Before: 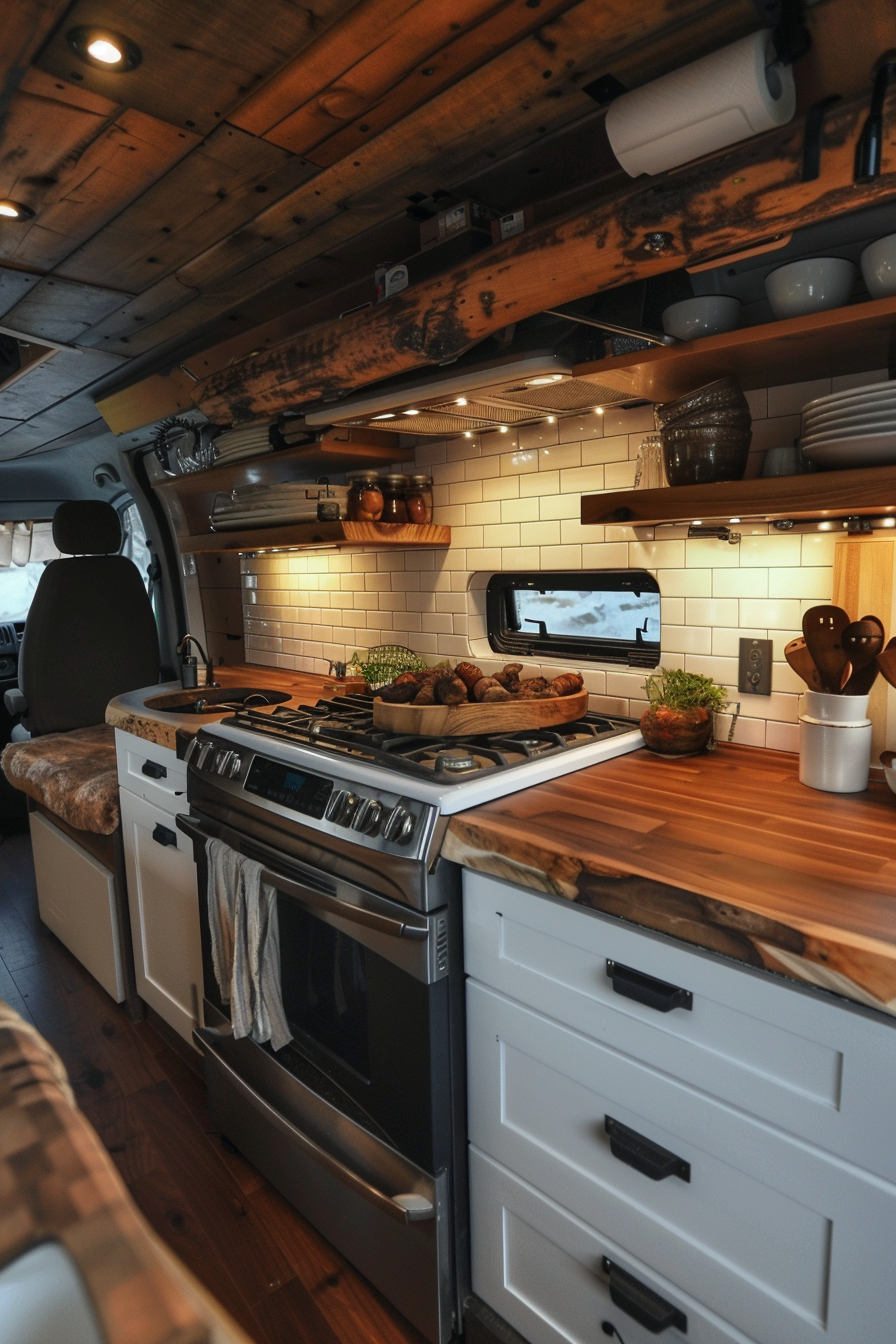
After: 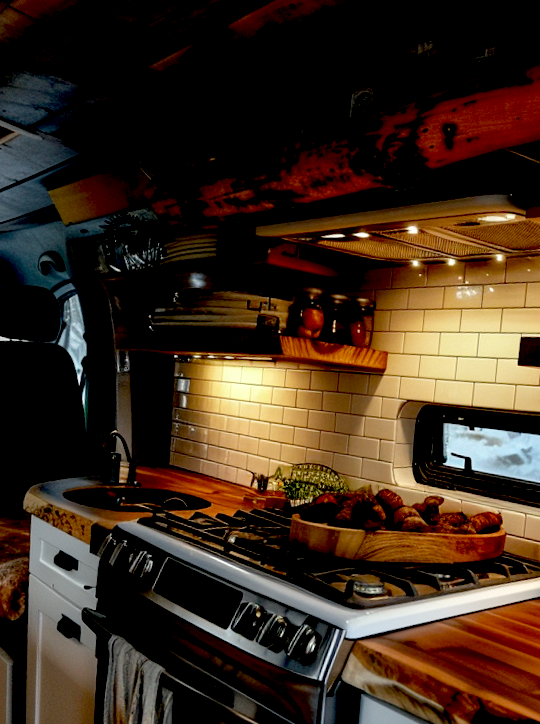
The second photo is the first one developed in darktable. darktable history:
exposure: black level correction 0.048, exposure 0.013 EV, compensate highlight preservation false
local contrast: highlights 106%, shadows 103%, detail 119%, midtone range 0.2
crop and rotate: angle -6.42°, left 2.255%, top 7.061%, right 27.74%, bottom 30.344%
